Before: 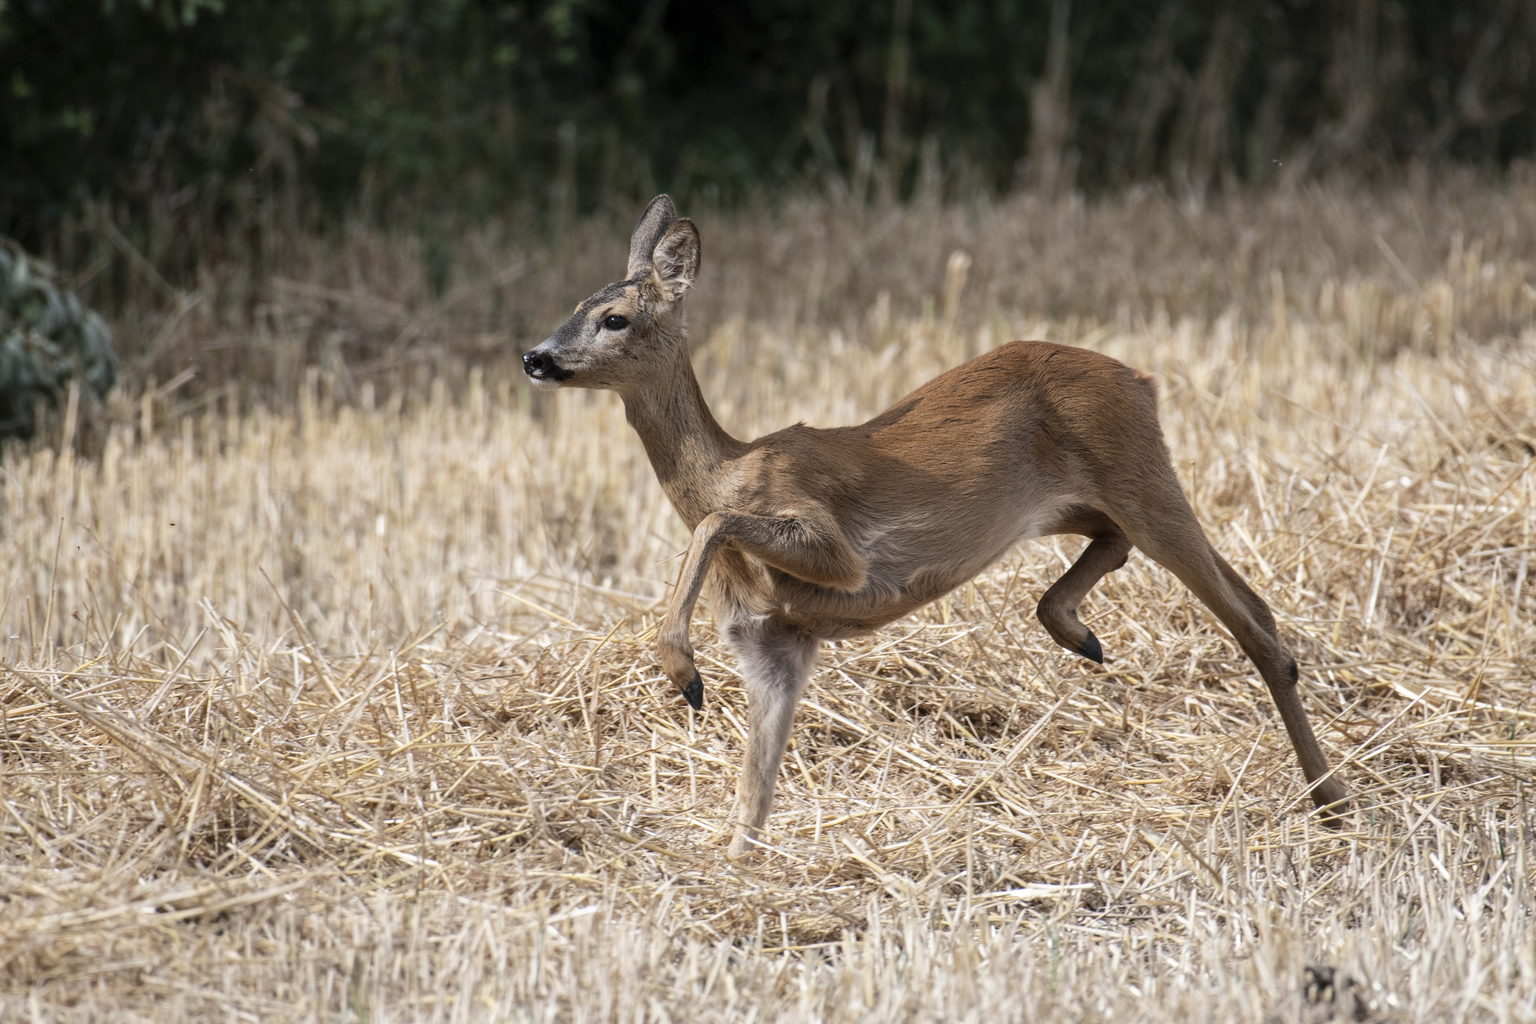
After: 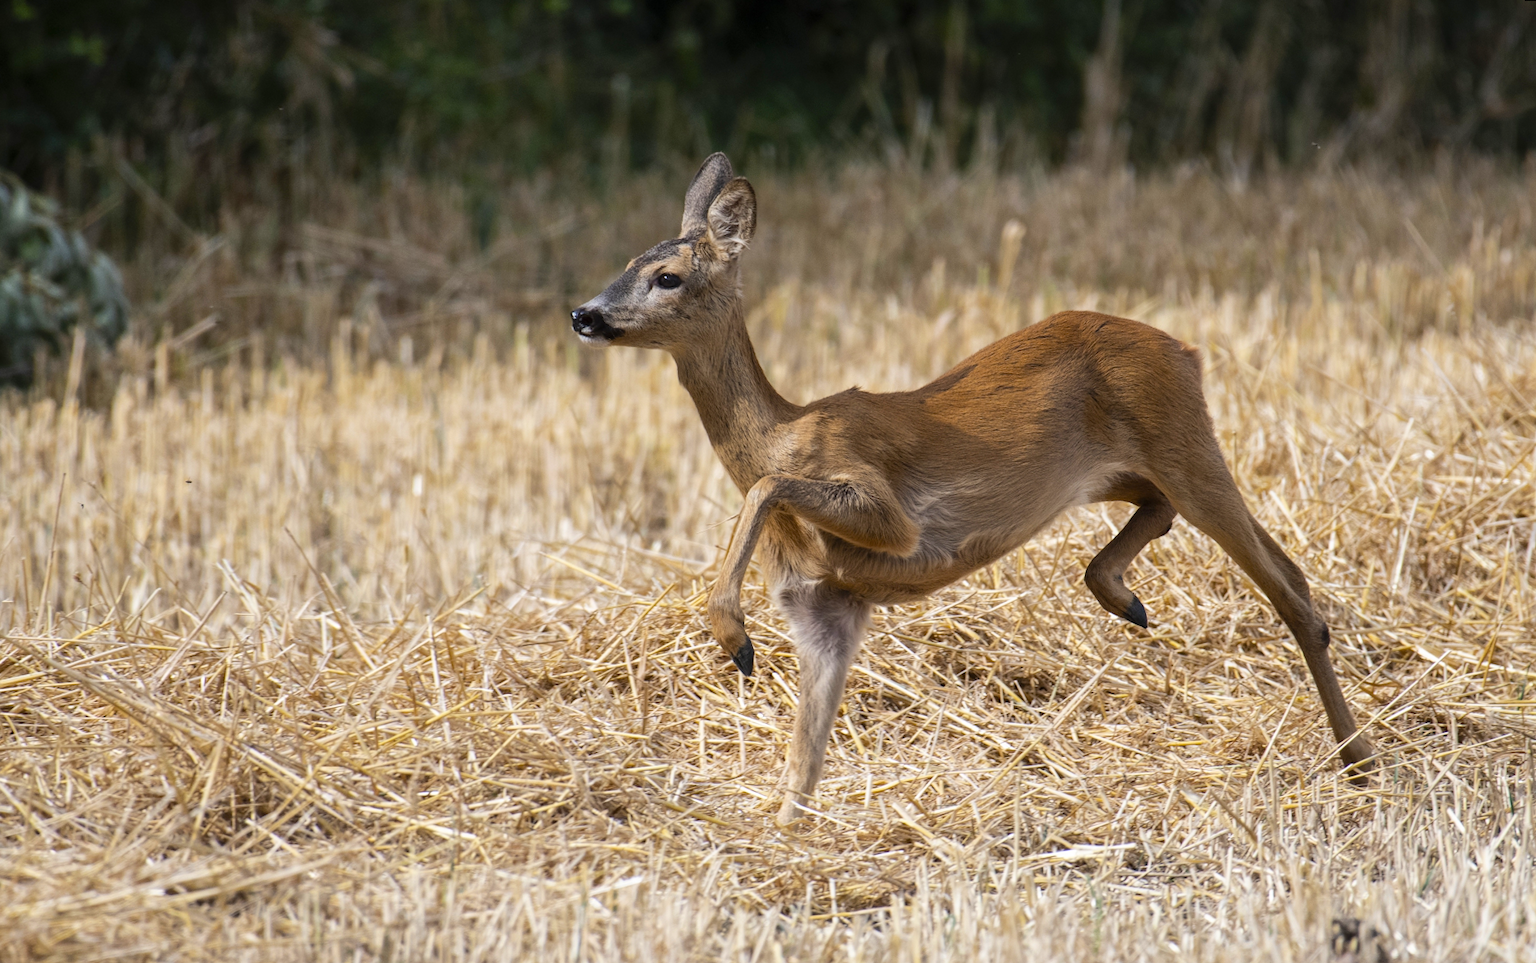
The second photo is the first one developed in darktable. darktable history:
rotate and perspective: rotation 0.679°, lens shift (horizontal) 0.136, crop left 0.009, crop right 0.991, crop top 0.078, crop bottom 0.95
color balance rgb: linear chroma grading › global chroma 15%, perceptual saturation grading › global saturation 30%
